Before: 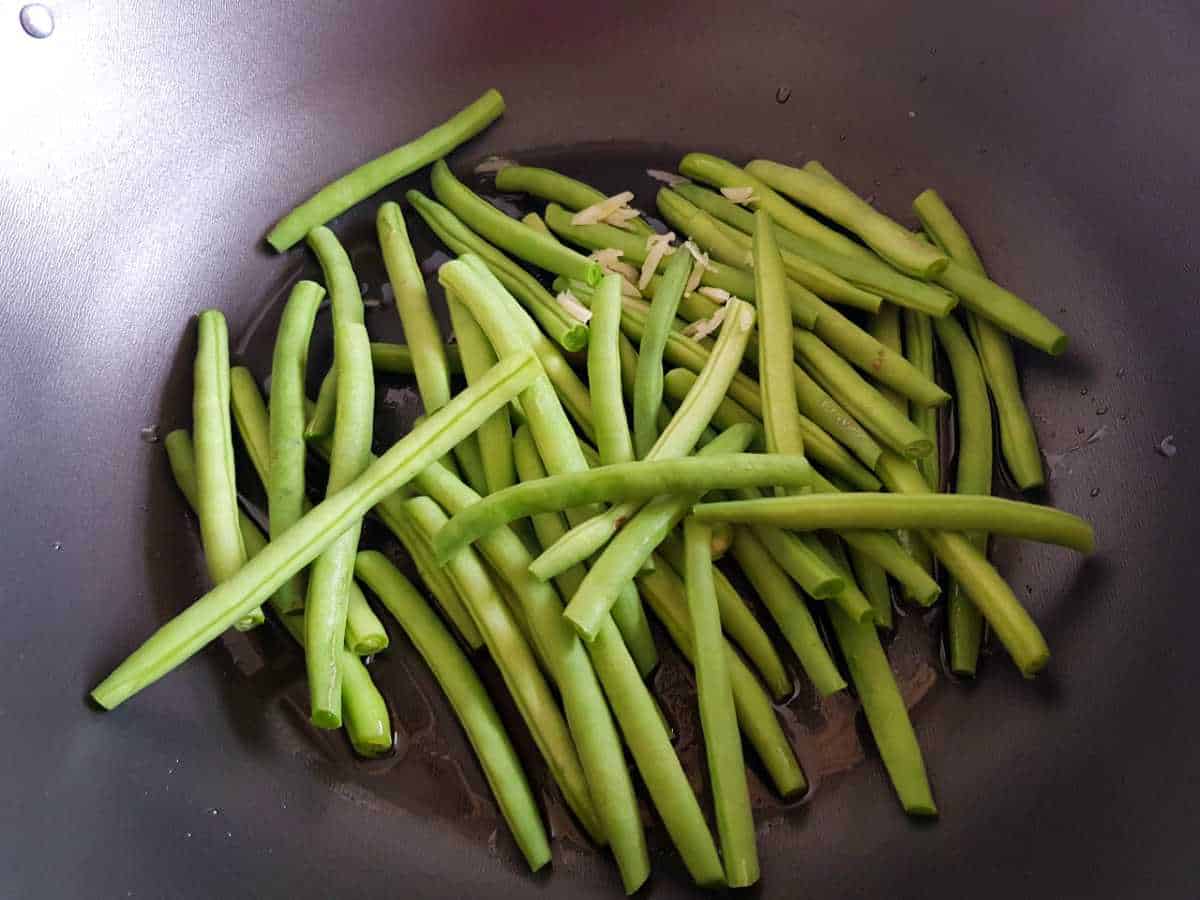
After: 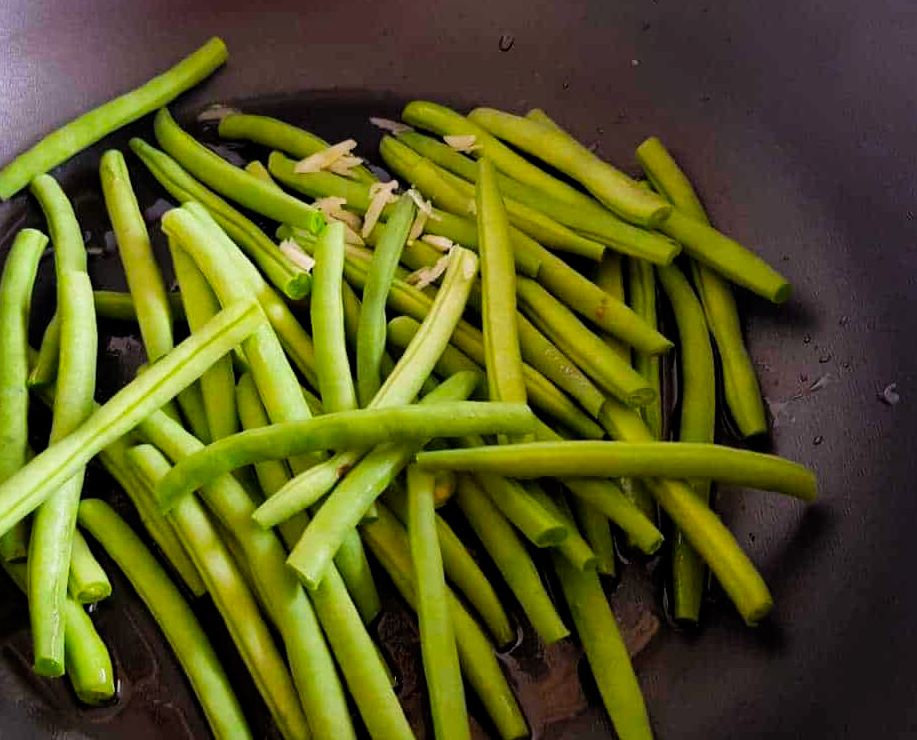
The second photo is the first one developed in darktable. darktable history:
crop: left 23.095%, top 5.827%, bottom 11.854%
filmic rgb: black relative exposure -12 EV, white relative exposure 2.8 EV, threshold 3 EV, target black luminance 0%, hardness 8.06, latitude 70.41%, contrast 1.14, highlights saturation mix 10%, shadows ↔ highlights balance -0.388%, color science v4 (2020), iterations of high-quality reconstruction 10, contrast in shadows soft, contrast in highlights soft, enable highlight reconstruction true
